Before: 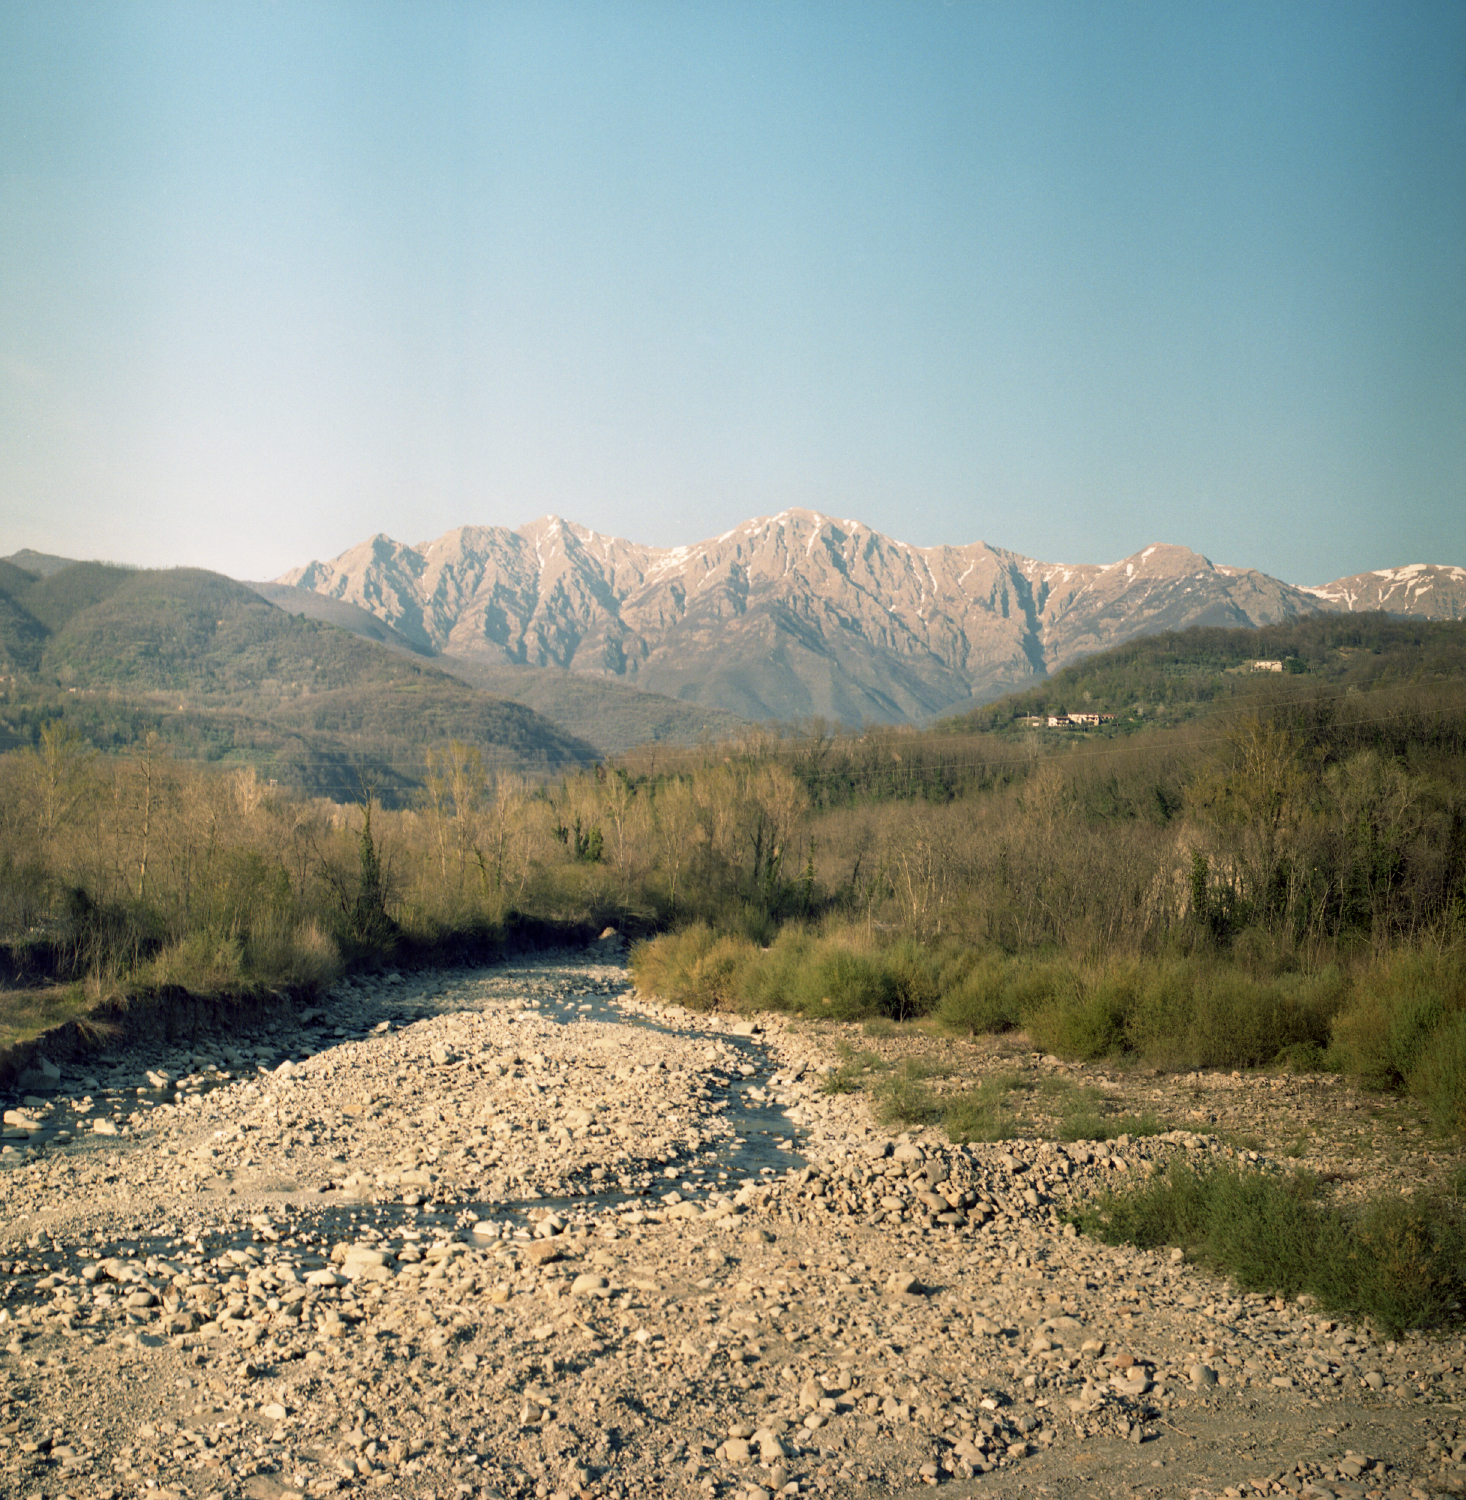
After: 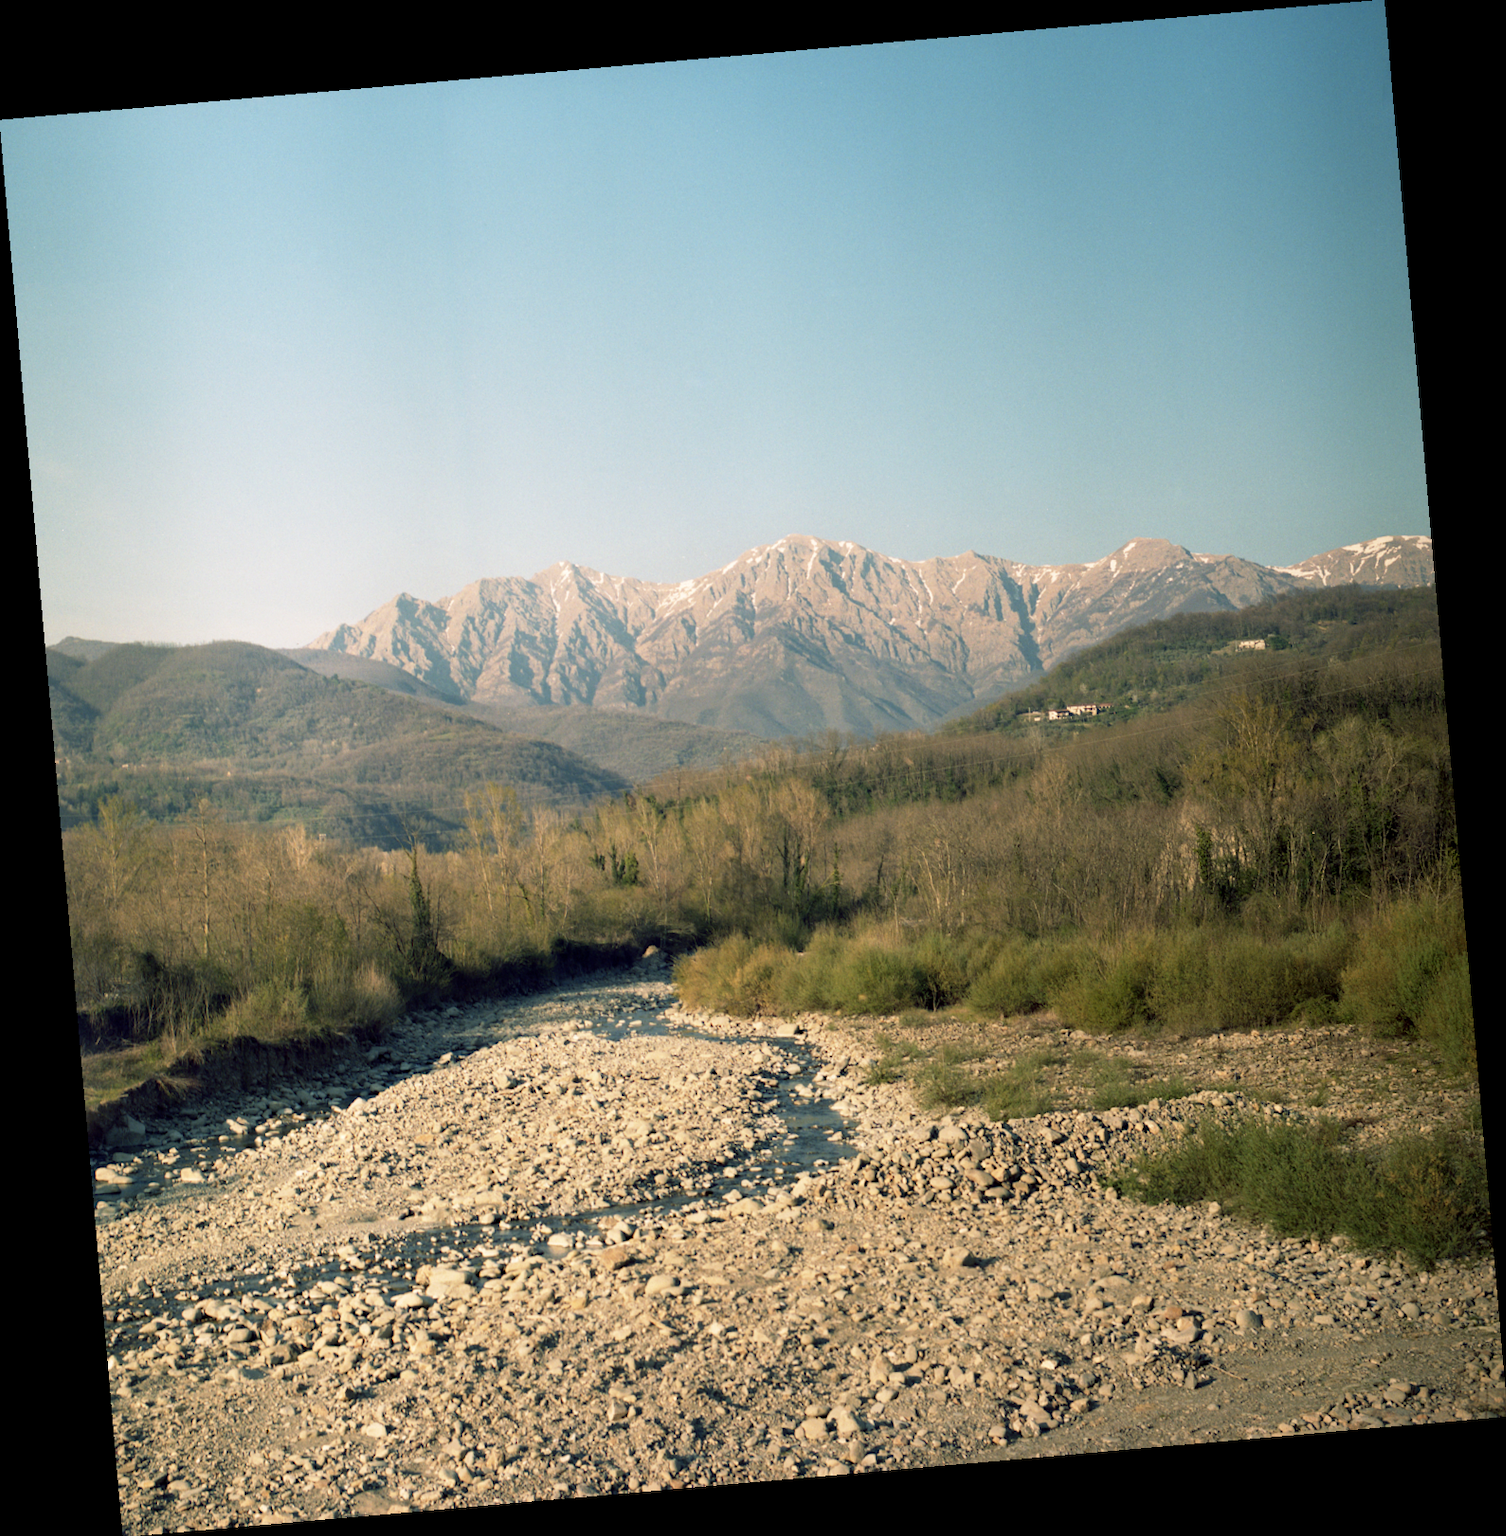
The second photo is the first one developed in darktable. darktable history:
rotate and perspective: rotation -4.98°, automatic cropping off
